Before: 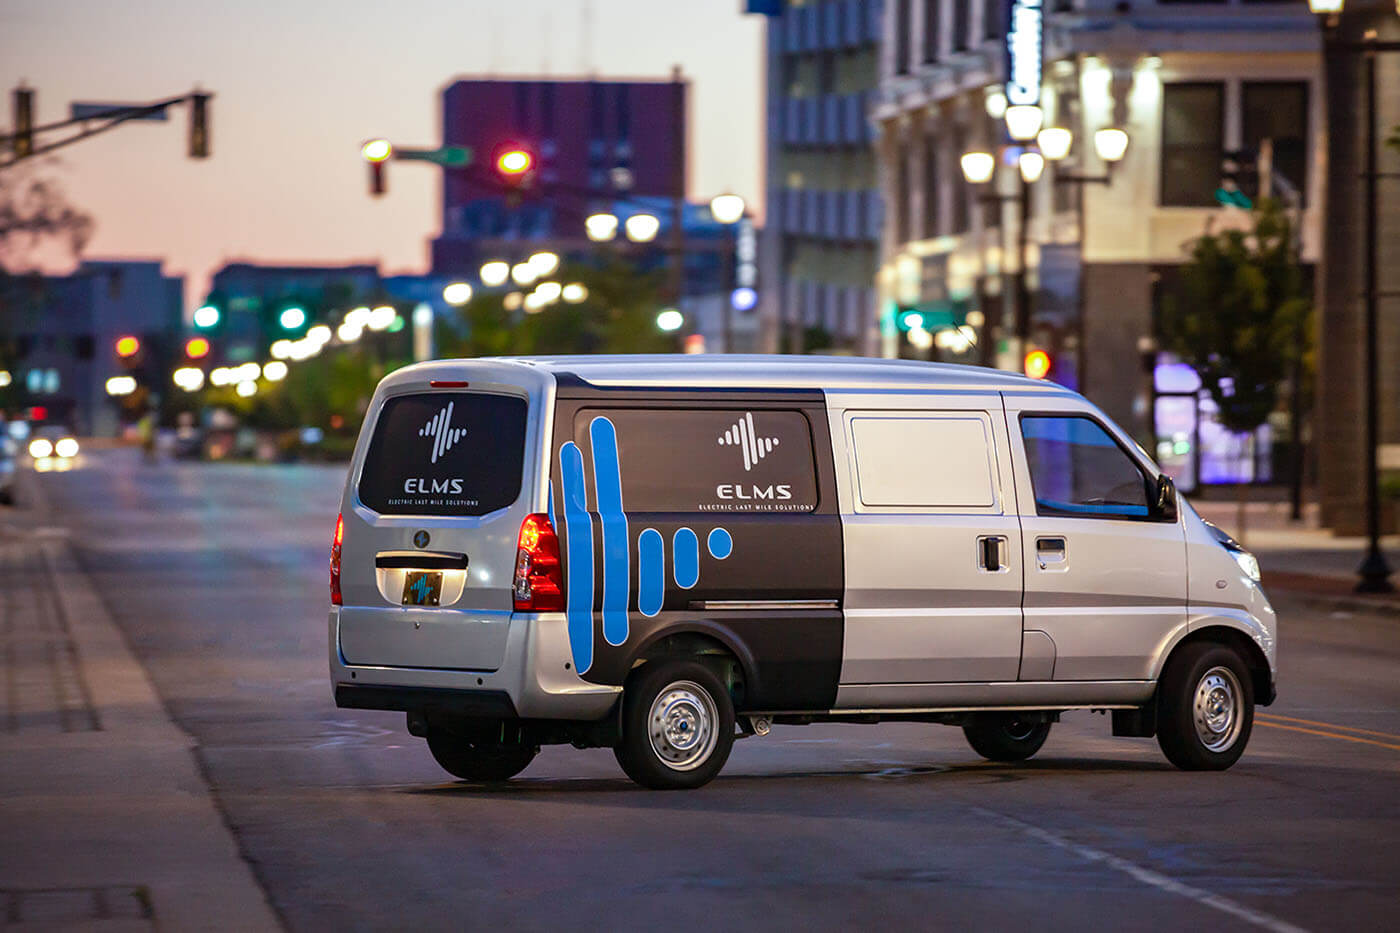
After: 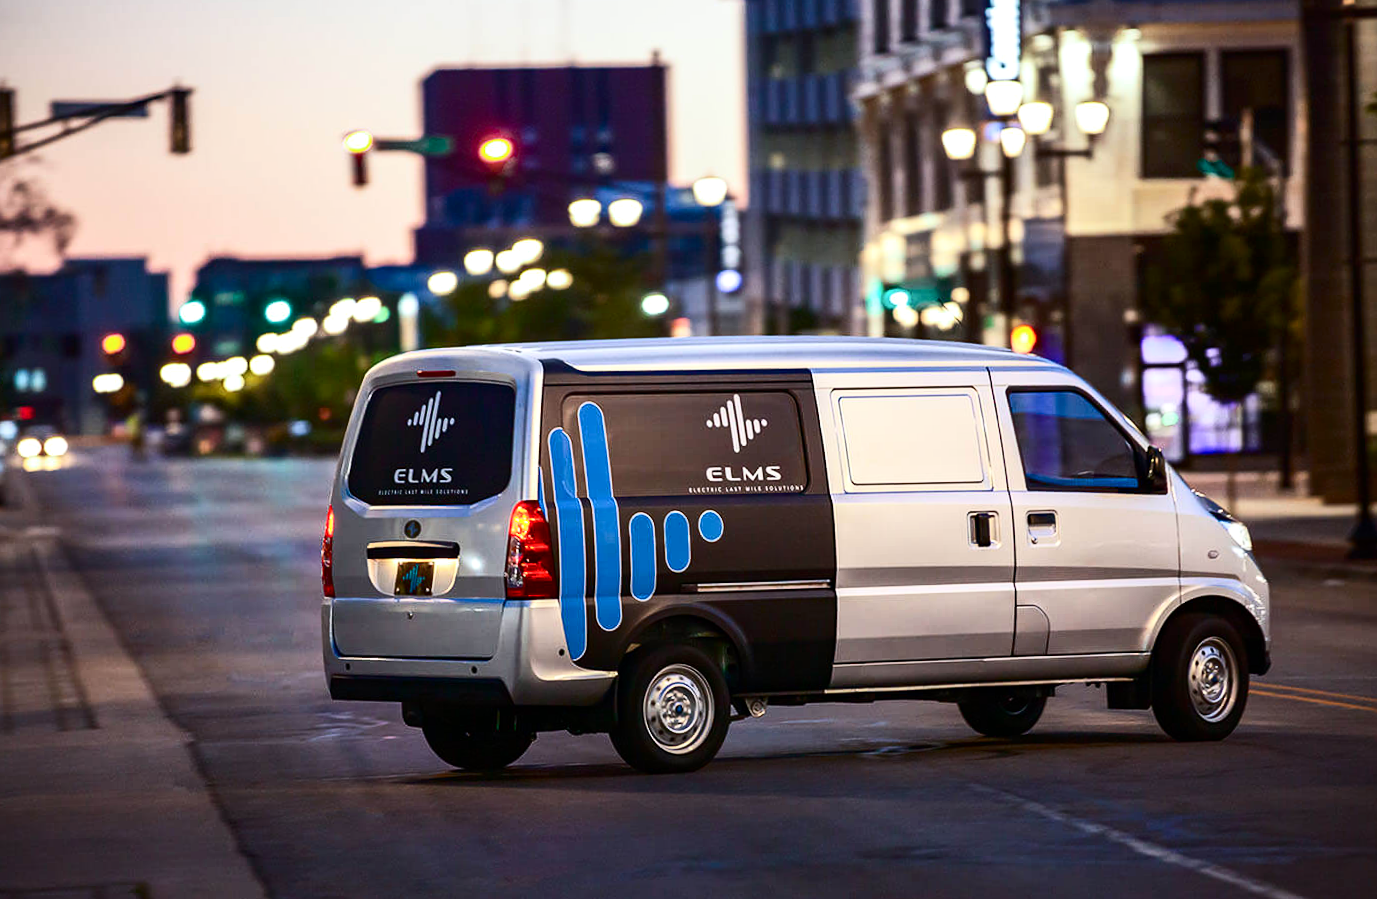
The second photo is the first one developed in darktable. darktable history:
levels: levels [0, 0.492, 0.984]
contrast brightness saturation: contrast 0.28
rotate and perspective: rotation -1.42°, crop left 0.016, crop right 0.984, crop top 0.035, crop bottom 0.965
